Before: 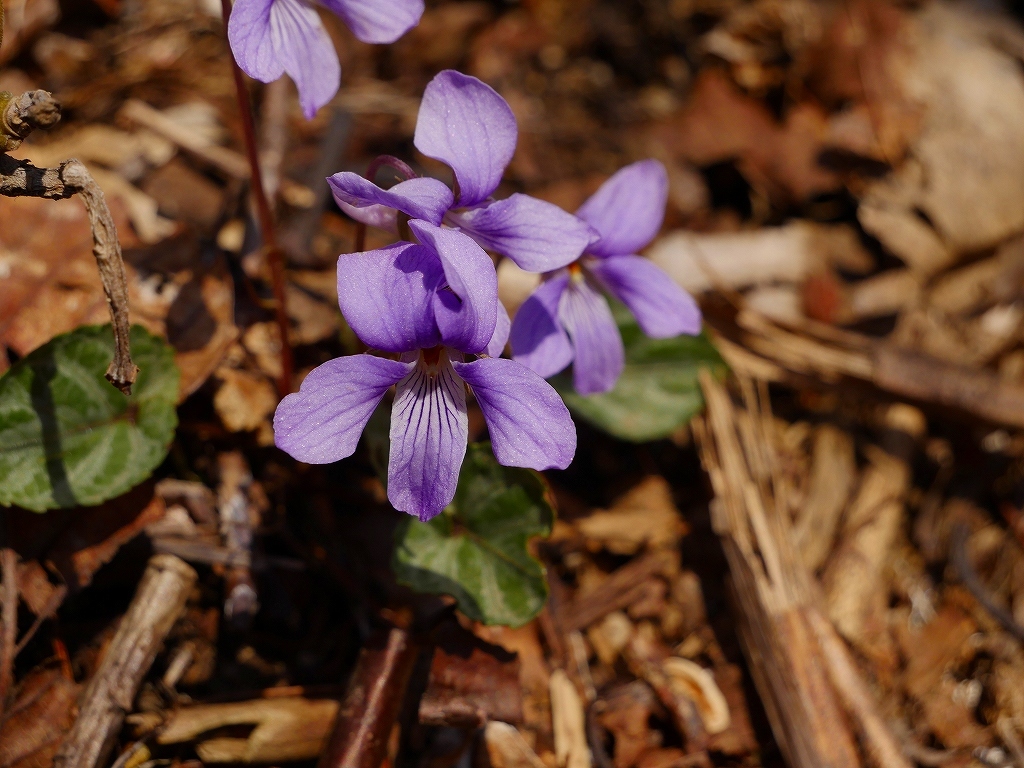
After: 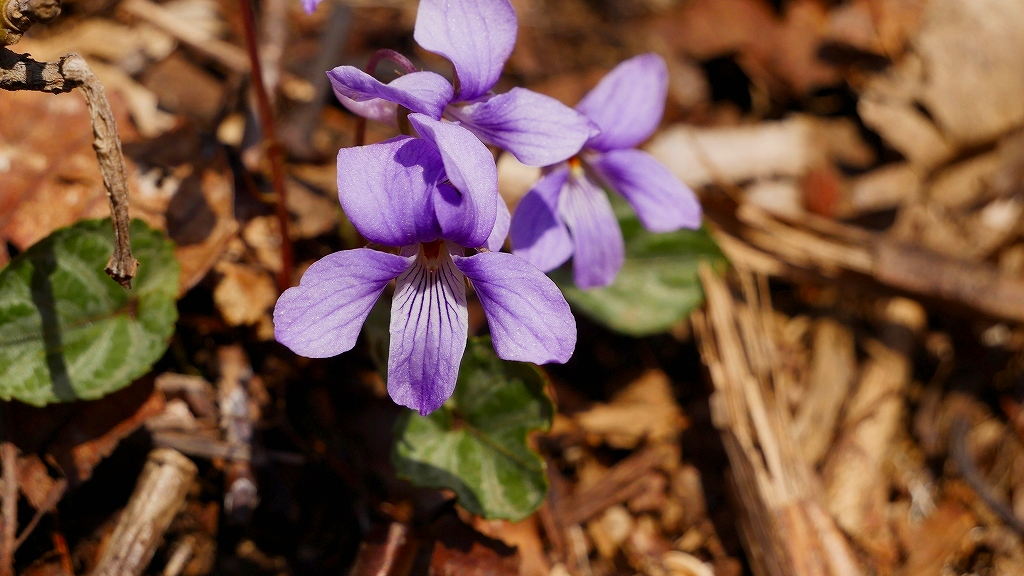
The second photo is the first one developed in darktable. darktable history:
exposure: black level correction 0.001, exposure 0.5 EV, compensate exposure bias true, compensate highlight preservation false
crop: top 13.819%, bottom 11.169%
sigmoid: contrast 1.22, skew 0.65
